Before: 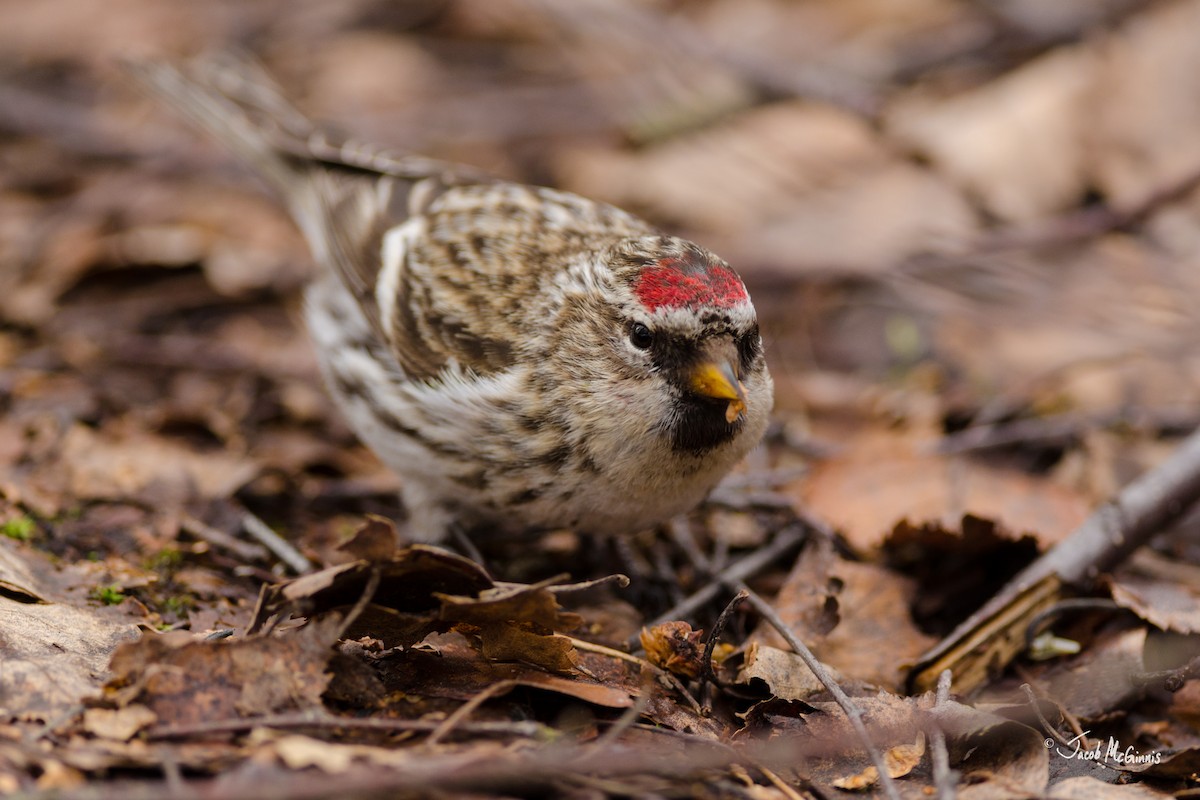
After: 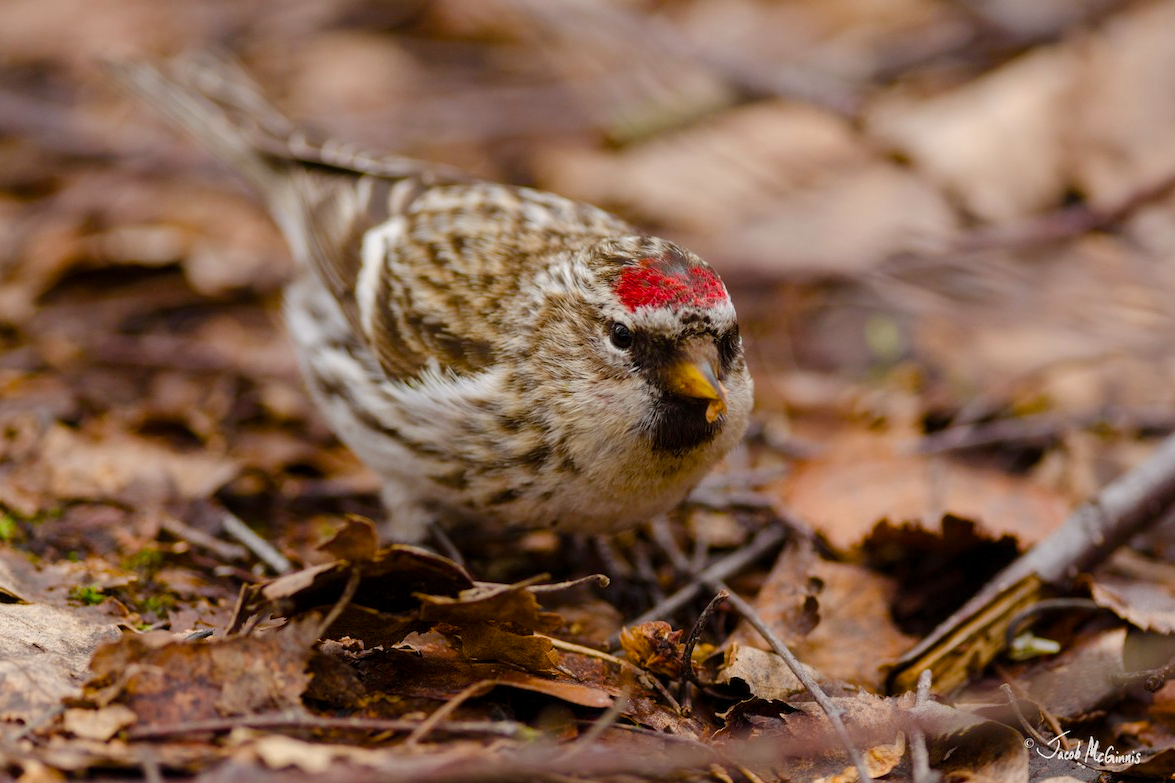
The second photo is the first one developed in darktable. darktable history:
color balance rgb: perceptual saturation grading › global saturation 20%, perceptual saturation grading › highlights -25%, perceptual saturation grading › shadows 50%
crop: left 1.743%, right 0.268%, bottom 2.011%
